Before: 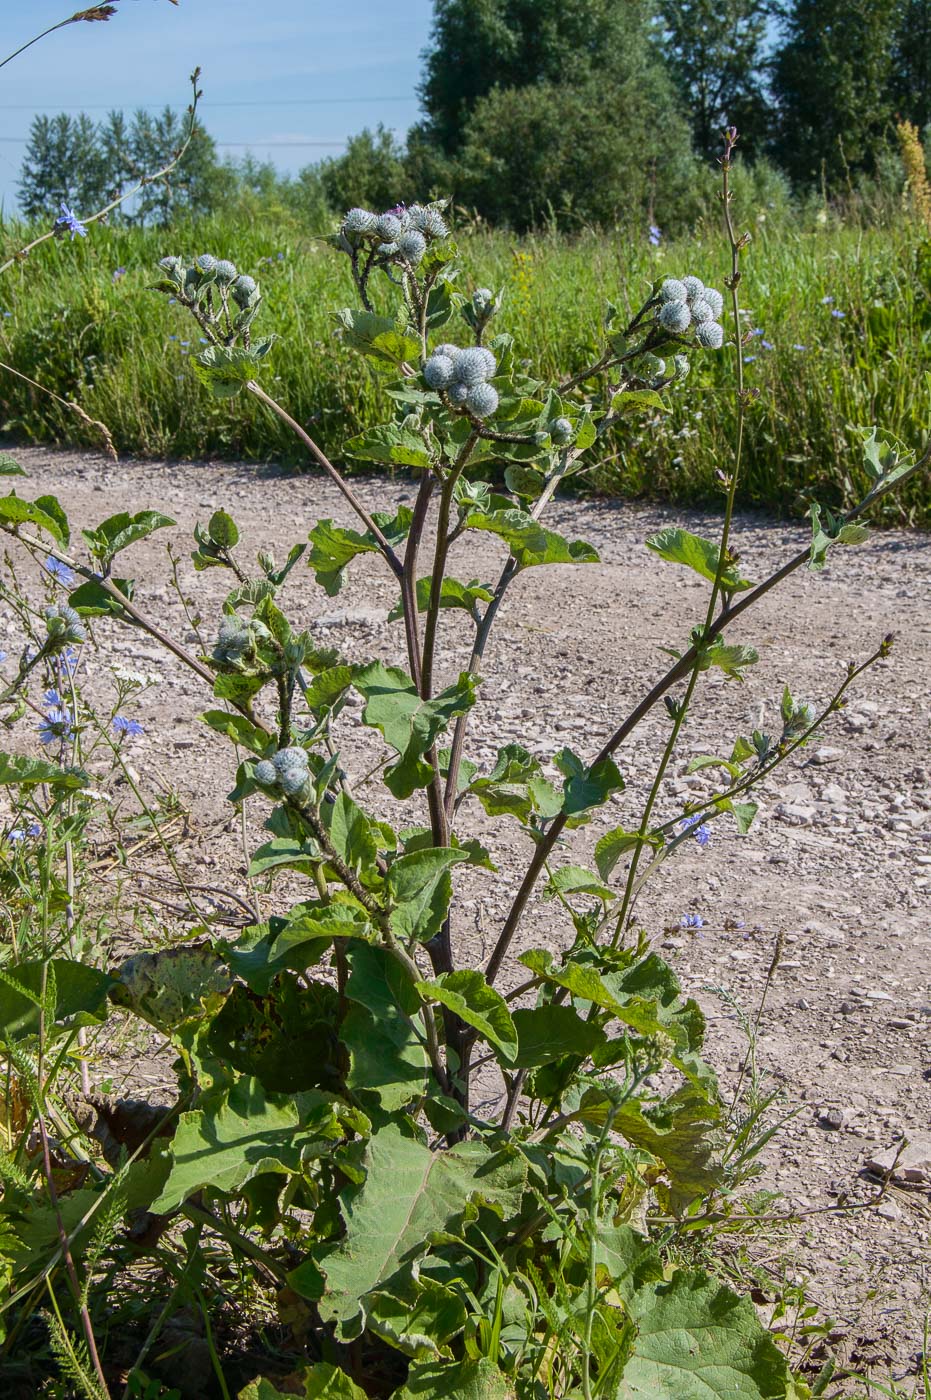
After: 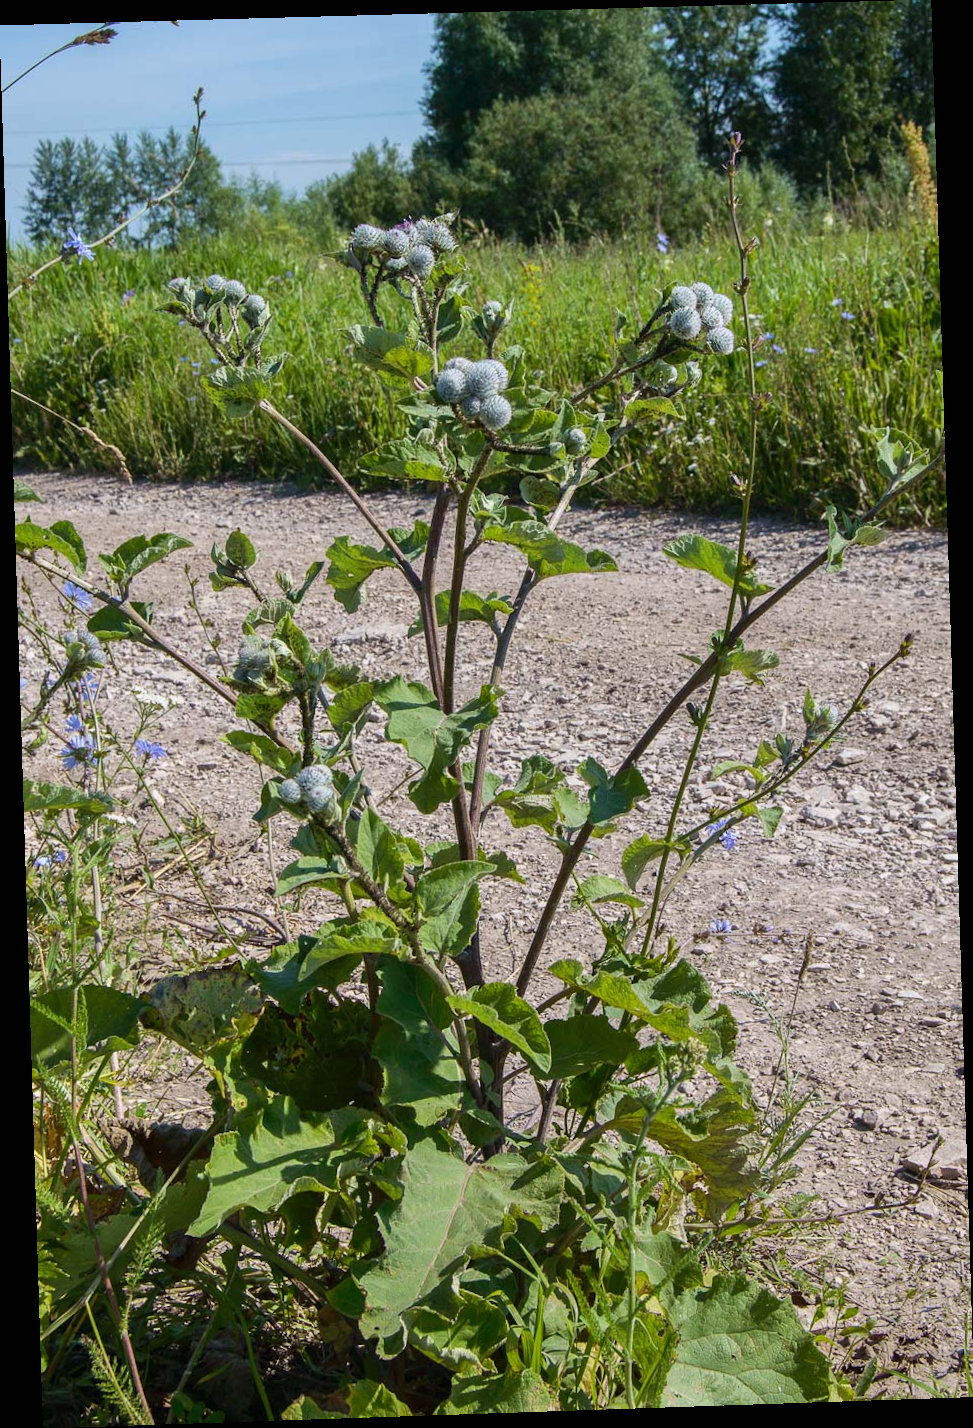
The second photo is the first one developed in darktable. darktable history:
exposure: black level correction 0, exposure 0.7 EV, compensate exposure bias true, compensate highlight preservation false
rotate and perspective: rotation -1.77°, lens shift (horizontal) 0.004, automatic cropping off
